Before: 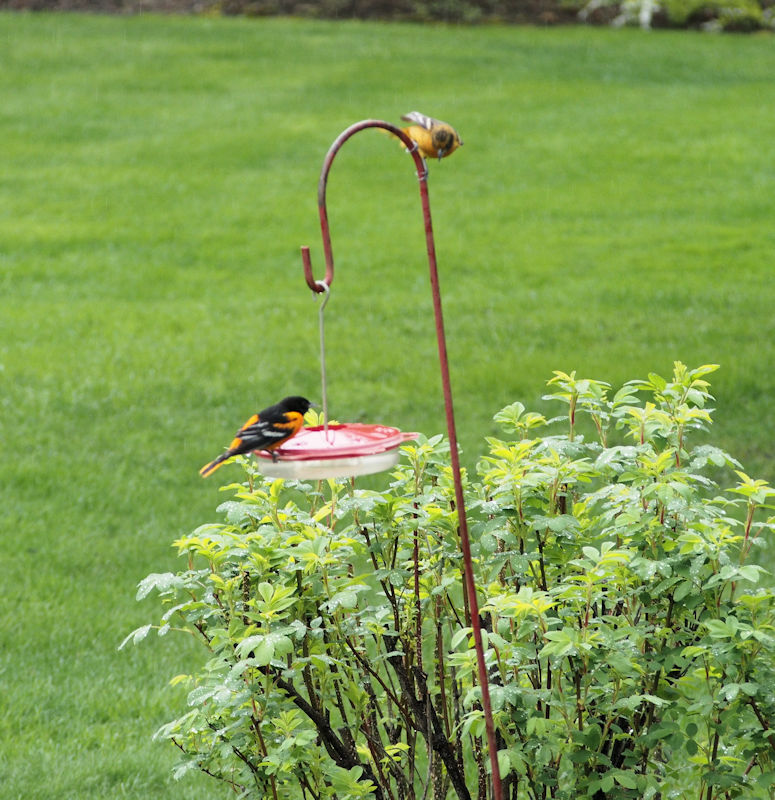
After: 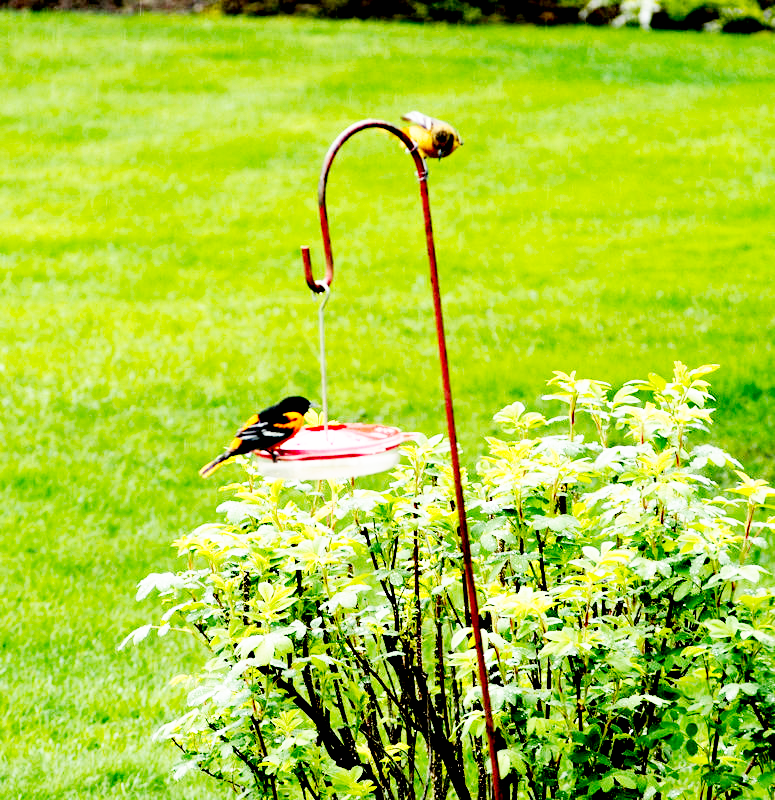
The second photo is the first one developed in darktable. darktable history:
contrast brightness saturation: saturation -0.058
base curve: curves: ch0 [(0, 0) (0.007, 0.004) (0.027, 0.03) (0.046, 0.07) (0.207, 0.54) (0.442, 0.872) (0.673, 0.972) (1, 1)], preserve colors none
exposure: black level correction 0.057, compensate highlight preservation false
